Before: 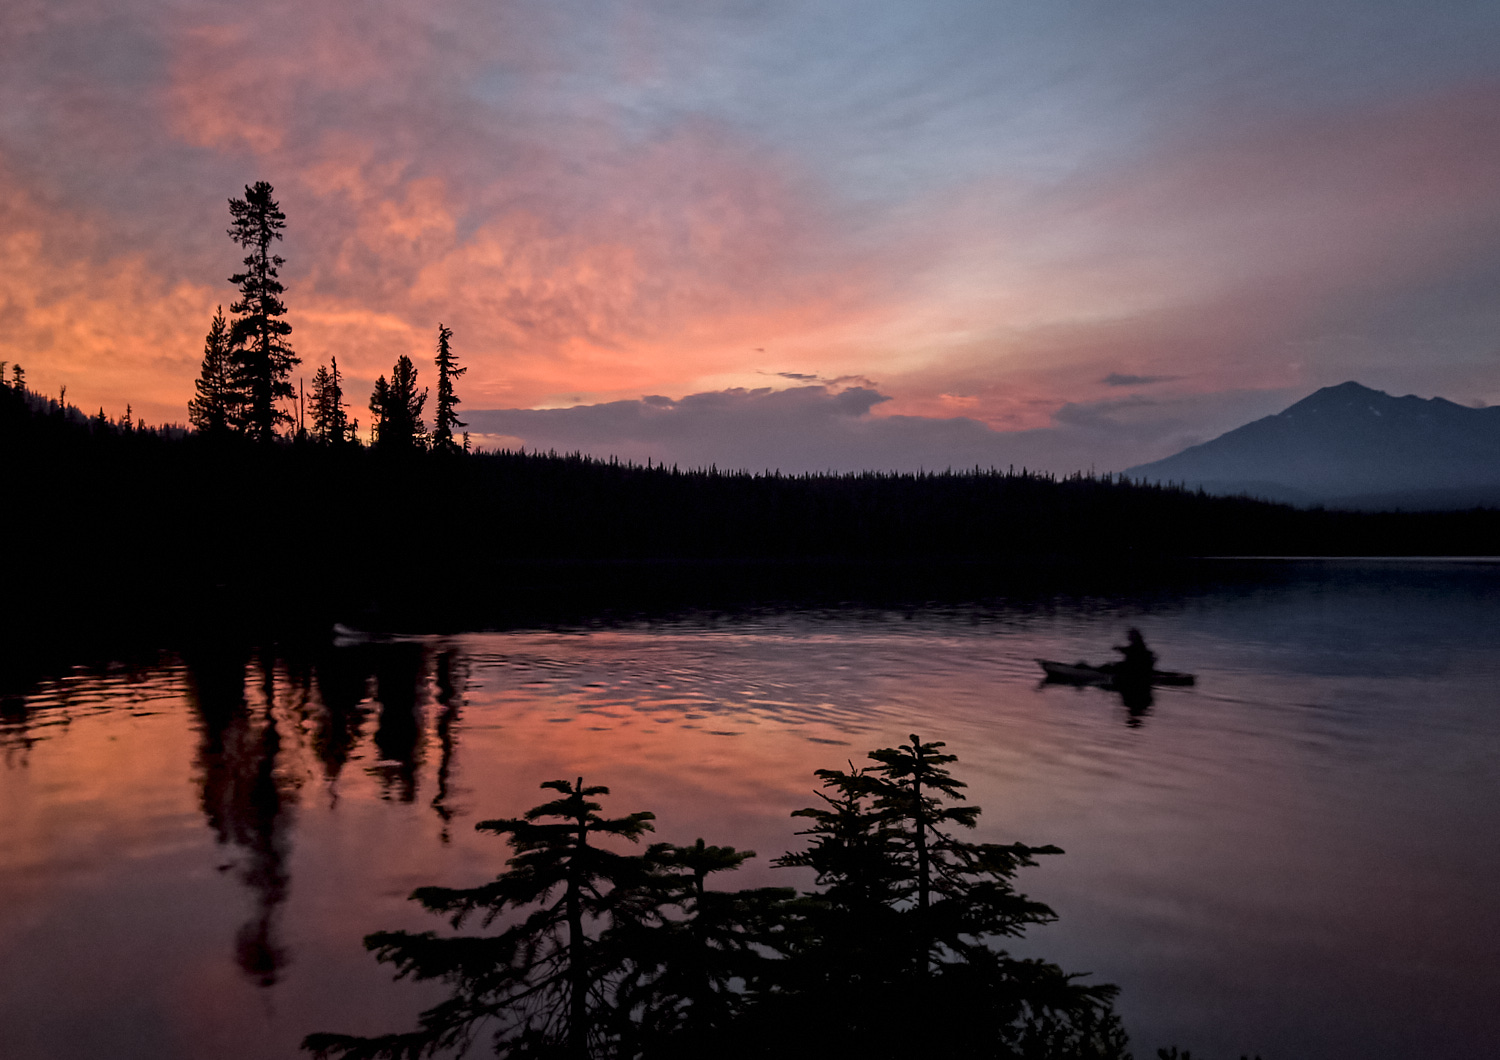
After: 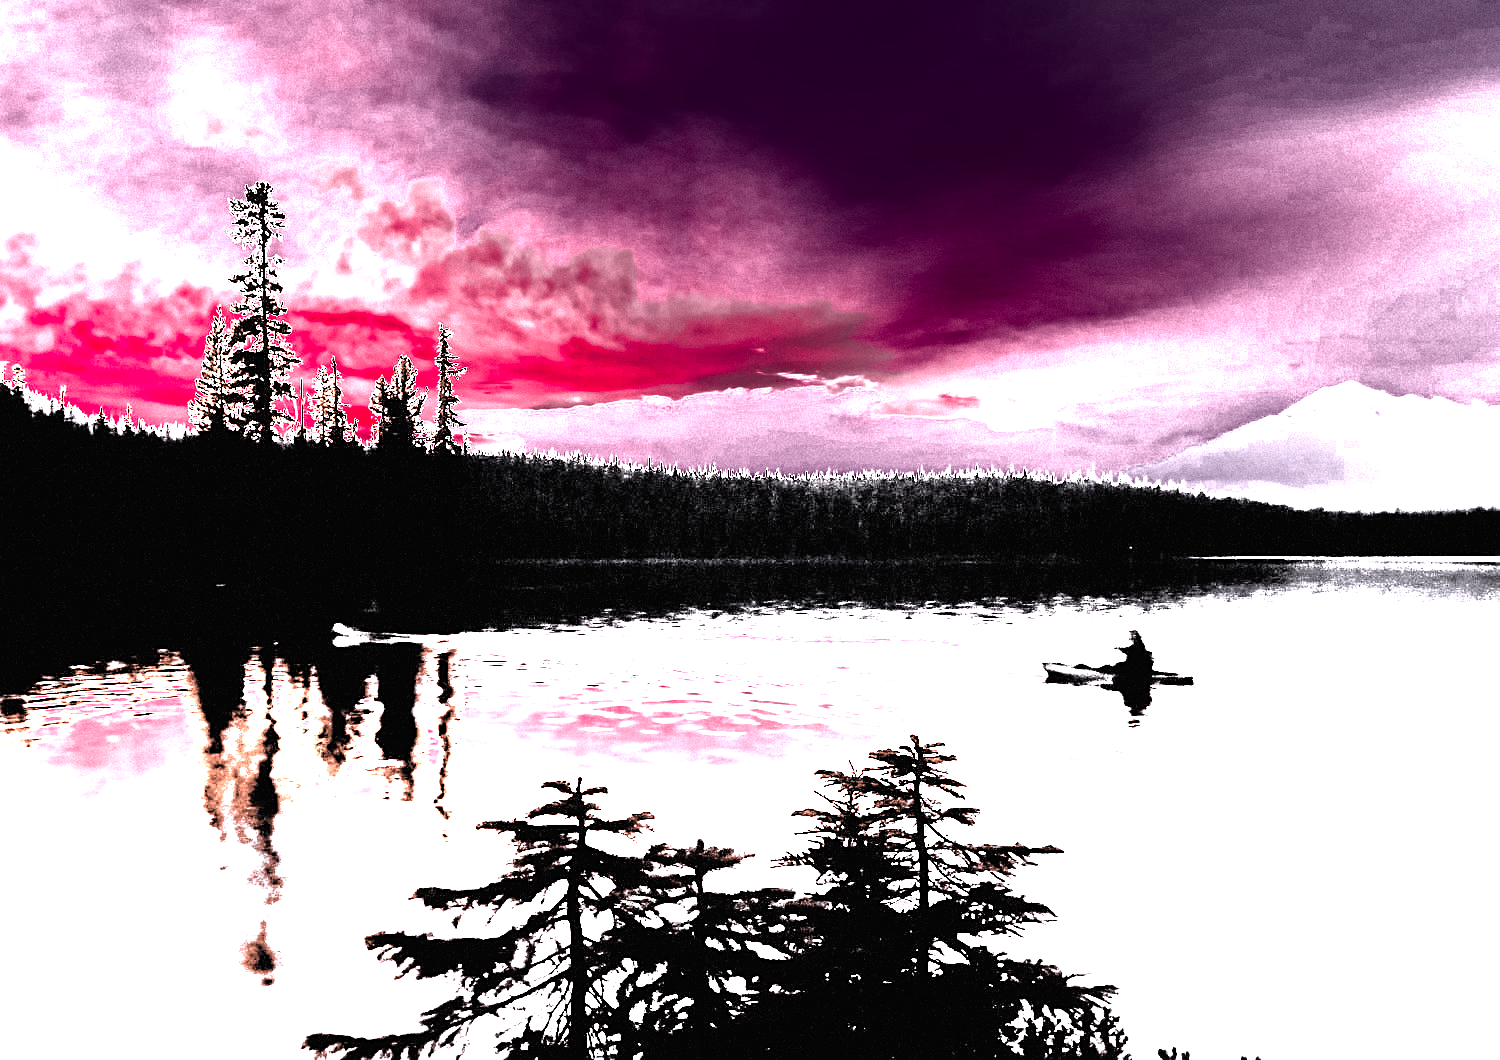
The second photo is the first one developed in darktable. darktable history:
exposure: black level correction -0.001, exposure 0.9 EV, compensate exposure bias true, compensate highlight preservation false
color zones: curves: ch0 [(0, 0.613) (0.01, 0.613) (0.245, 0.448) (0.498, 0.529) (0.642, 0.665) (0.879, 0.777) (0.99, 0.613)]; ch1 [(0, 0.035) (0.121, 0.189) (0.259, 0.197) (0.415, 0.061) (0.589, 0.022) (0.732, 0.022) (0.857, 0.026) (0.991, 0.053)]
white balance: red 8, blue 8
sharpen: radius 1.864, amount 0.398, threshold 1.271
